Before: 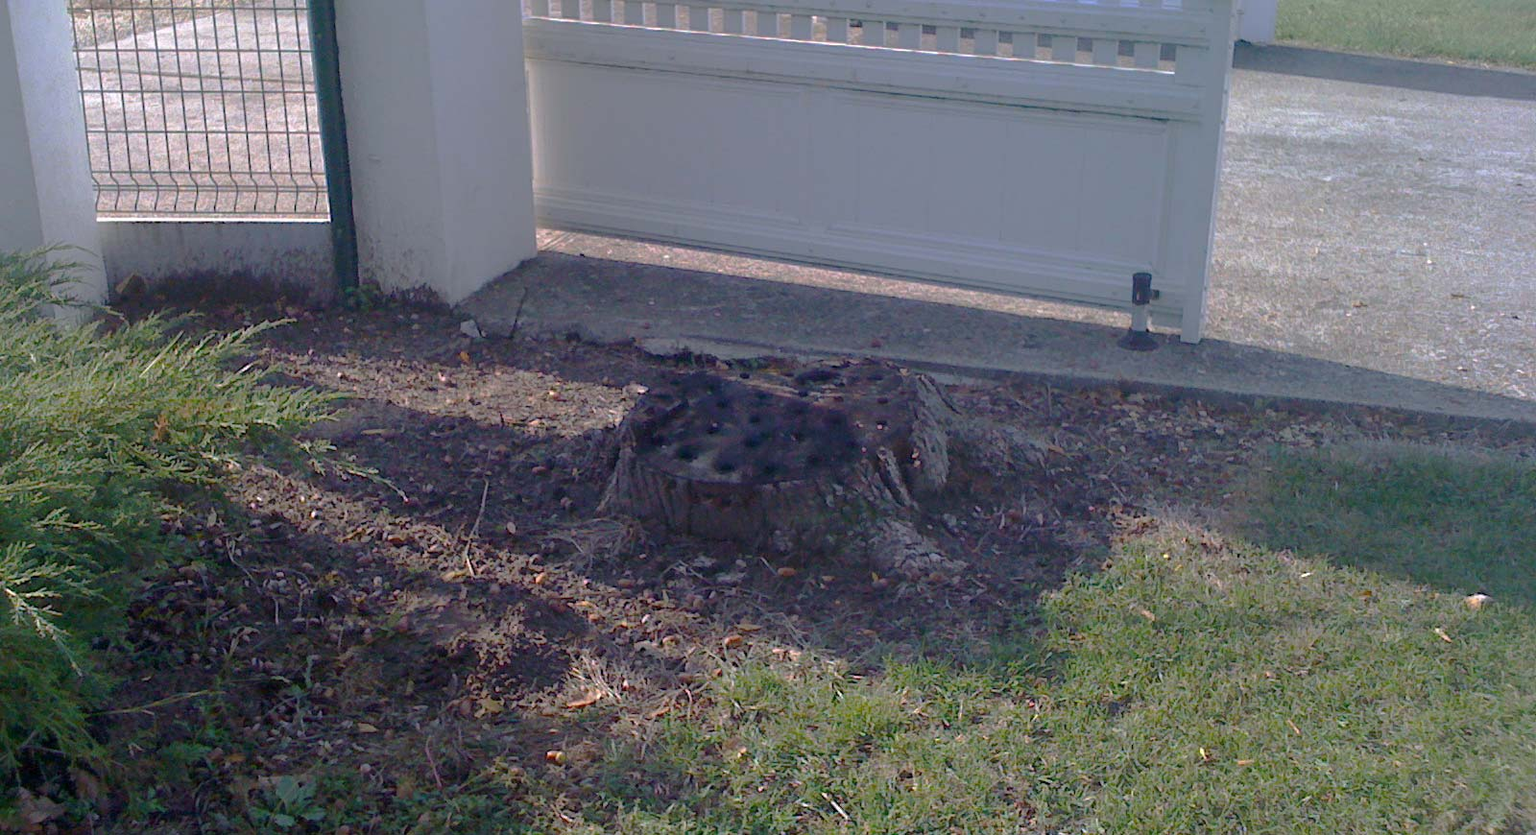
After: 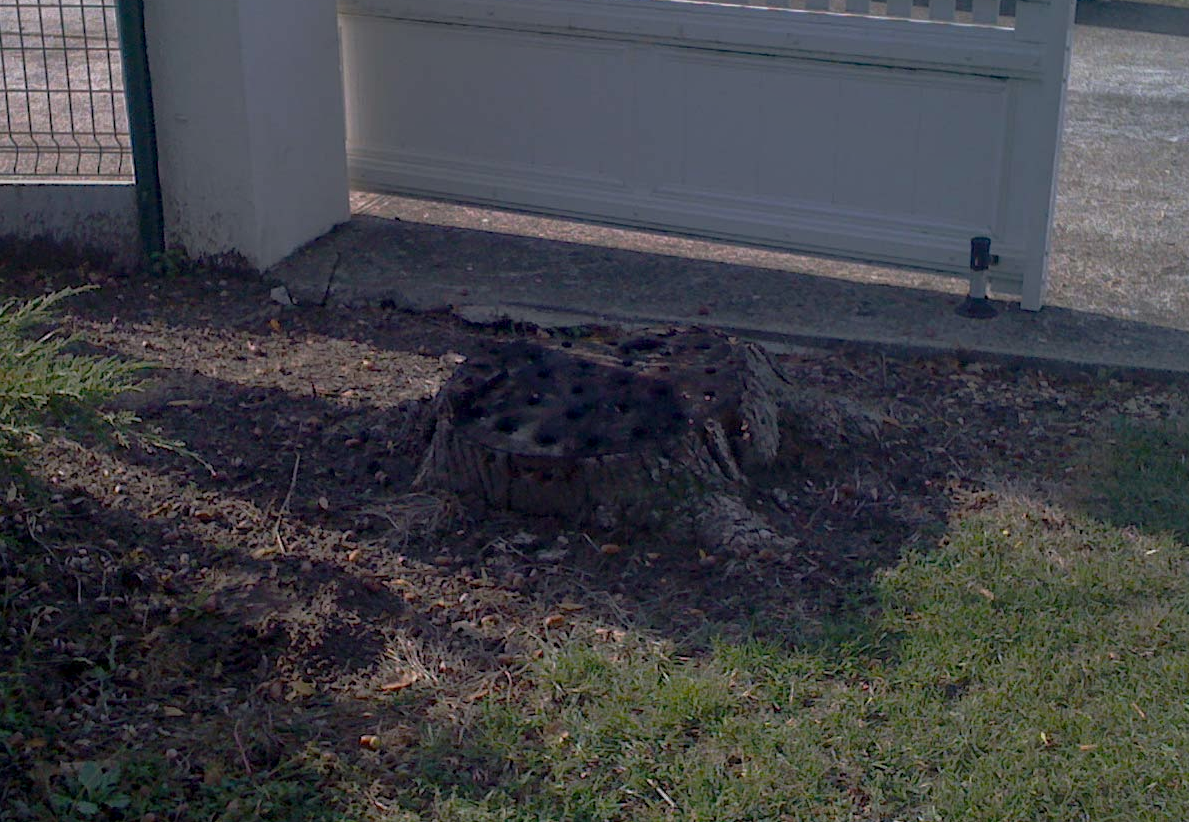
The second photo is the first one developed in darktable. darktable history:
local contrast: on, module defaults
crop and rotate: left 13.136%, top 5.404%, right 12.531%
haze removal: compatibility mode true, adaptive false
exposure: exposure -0.998 EV, compensate exposure bias true, compensate highlight preservation false
